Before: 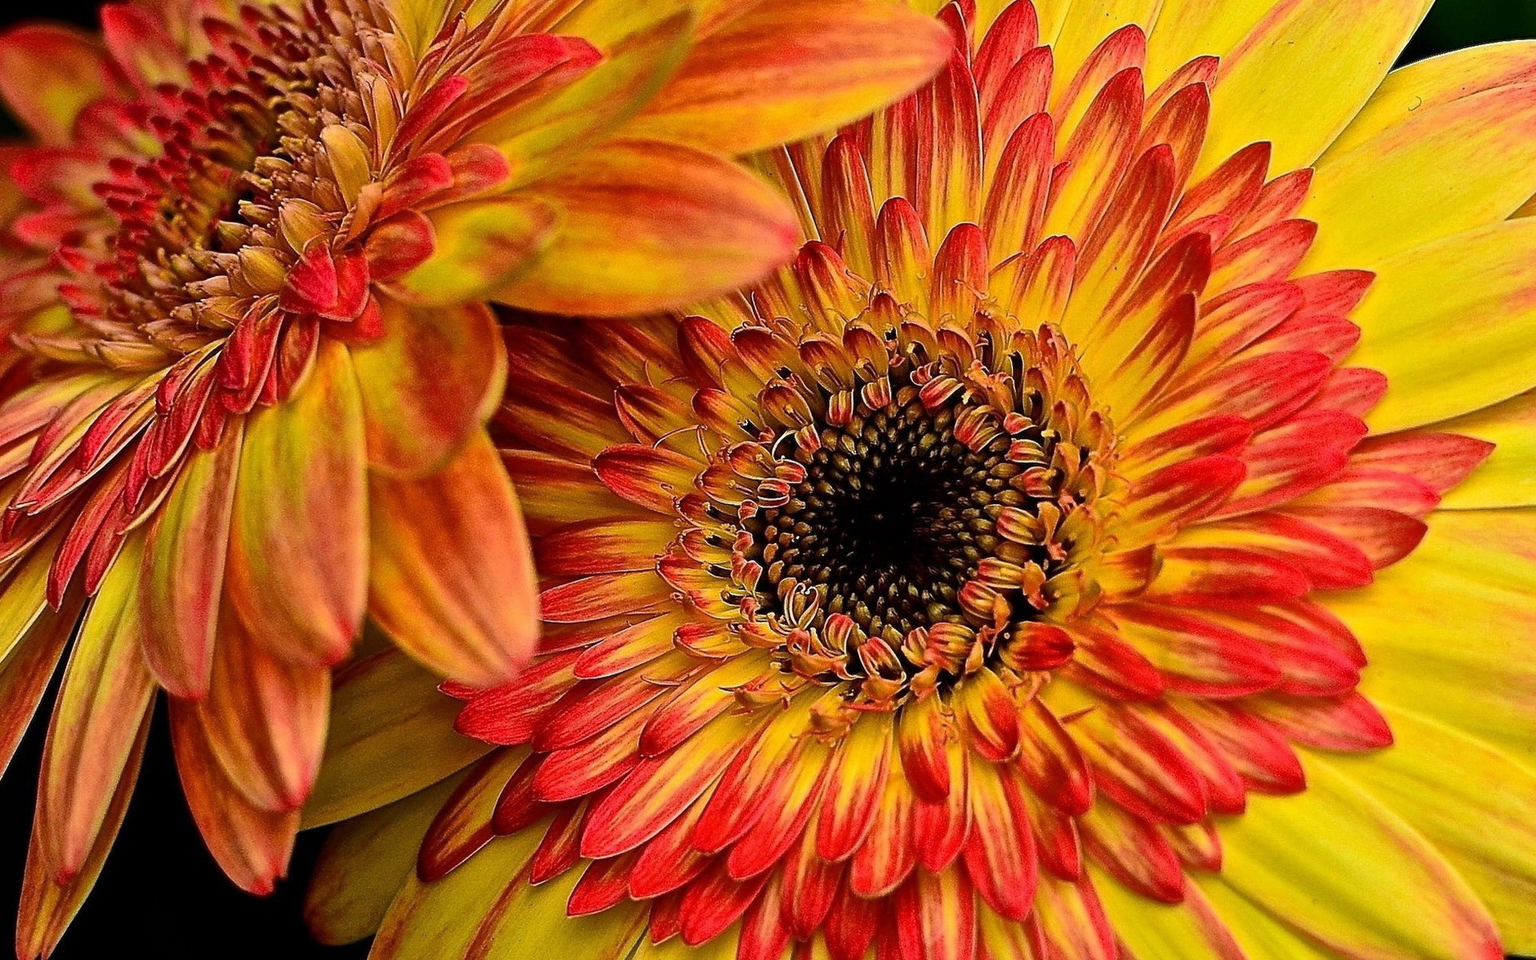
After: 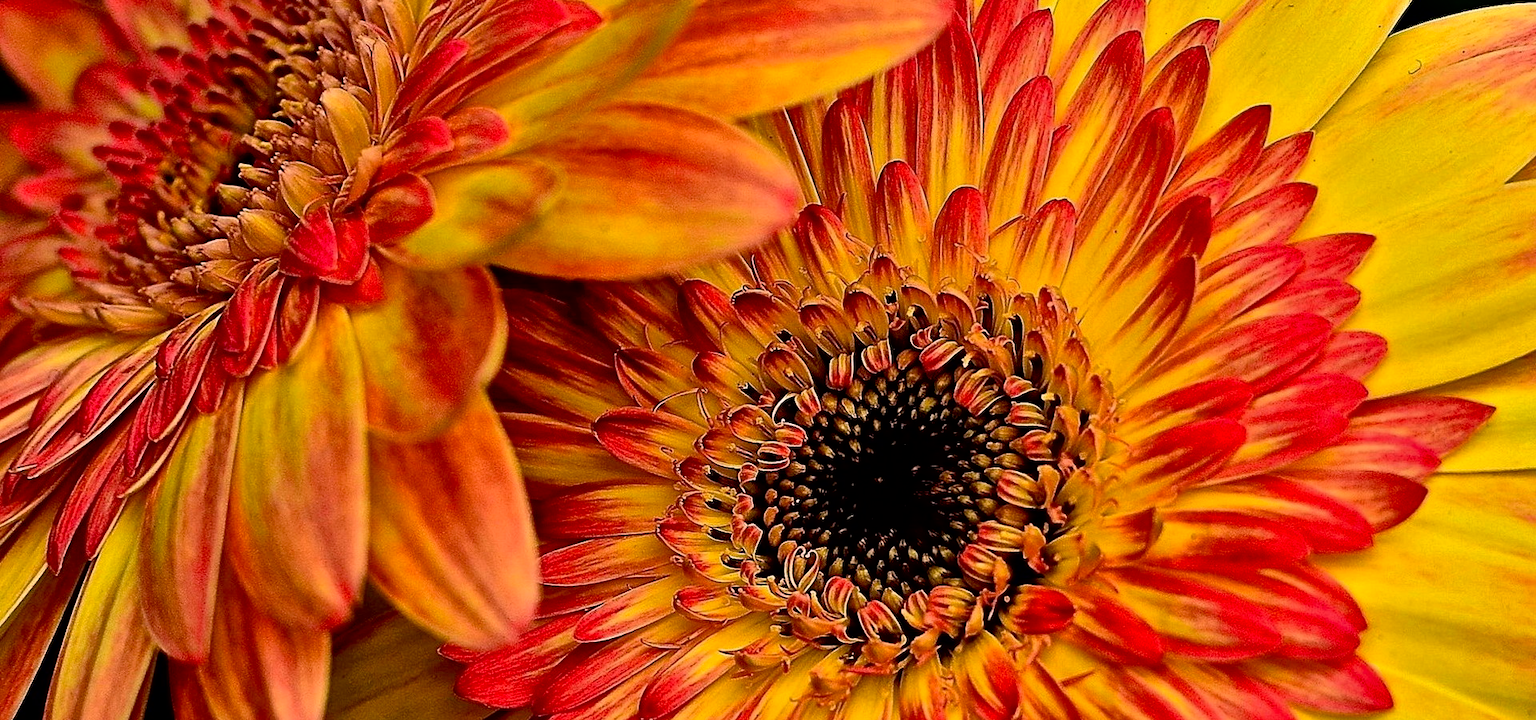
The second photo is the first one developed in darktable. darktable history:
exposure: black level correction 0.009, compensate highlight preservation false
white balance: red 1.009, blue 0.985
color correction: highlights a* 7.34, highlights b* 4.37
crop: top 3.857%, bottom 21.132%
shadows and highlights: low approximation 0.01, soften with gaussian
